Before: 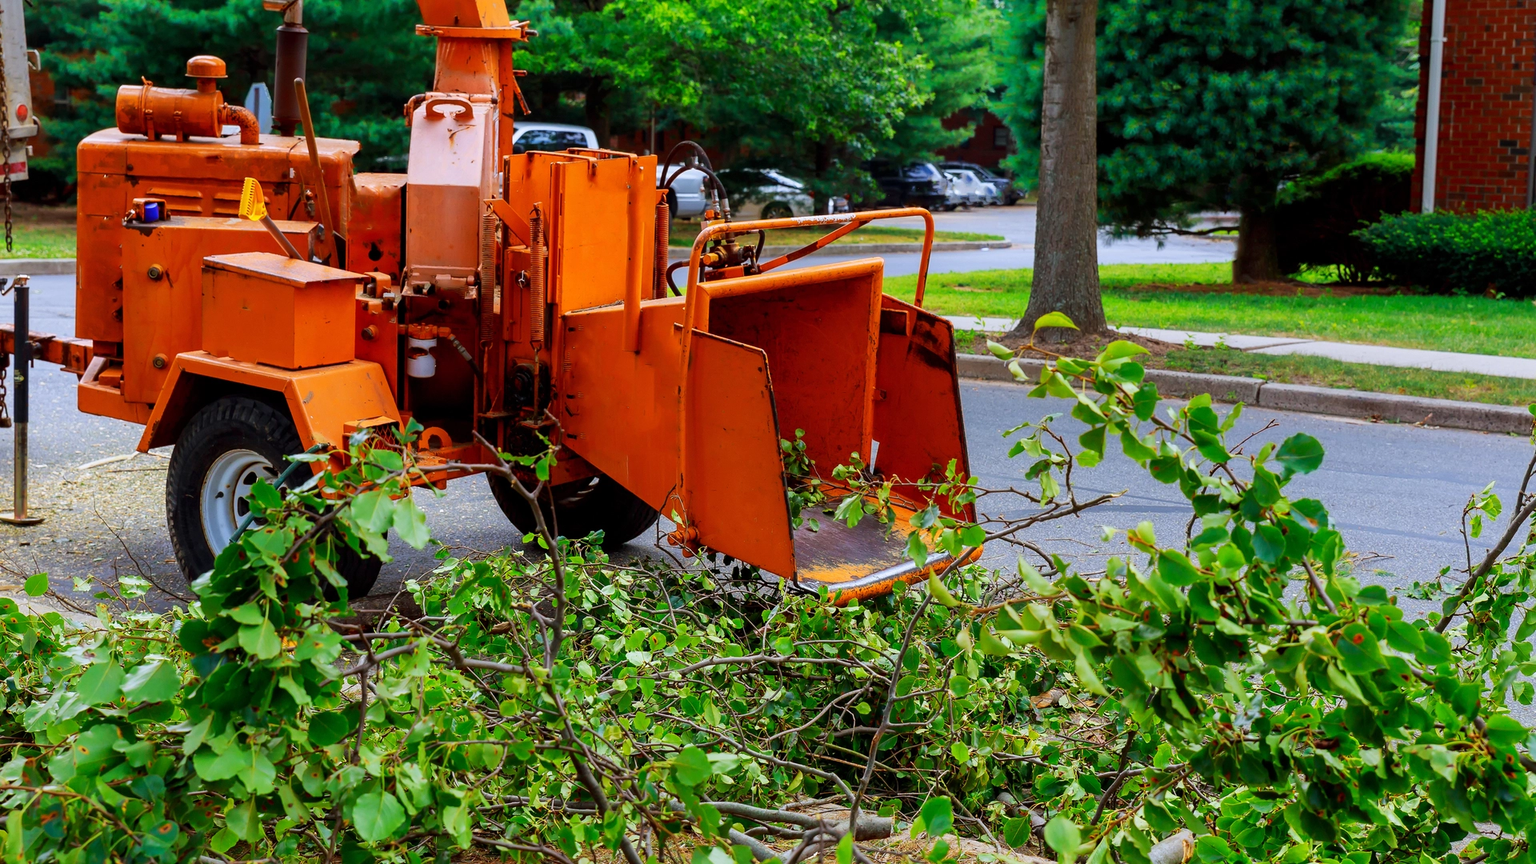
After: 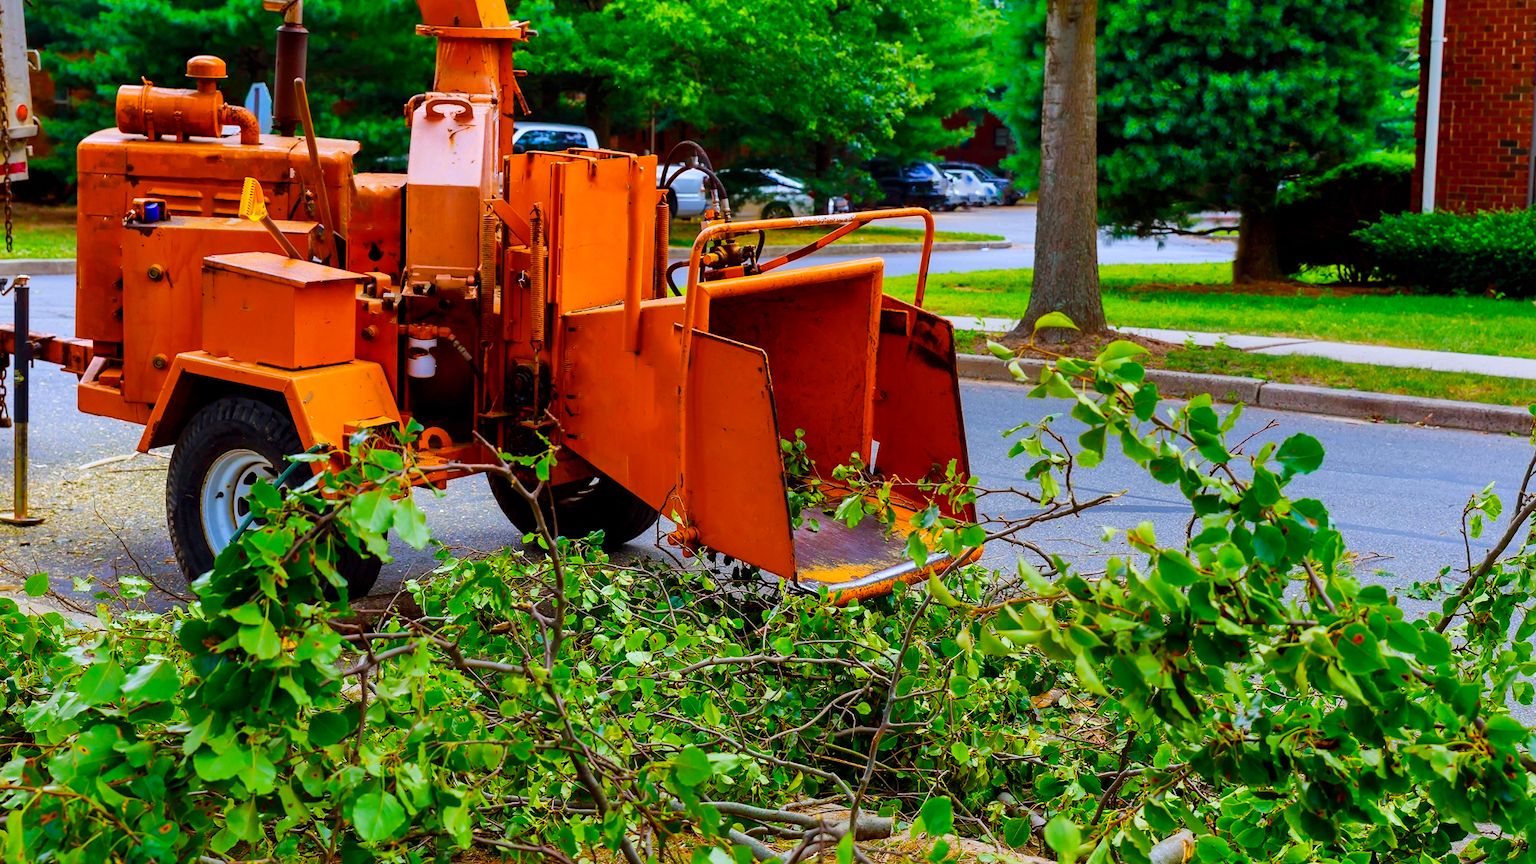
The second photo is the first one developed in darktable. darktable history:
shadows and highlights: soften with gaussian
color balance rgb: perceptual saturation grading › global saturation 20%, perceptual saturation grading › highlights -25%, perceptual saturation grading › shadows 25%, global vibrance 50%
